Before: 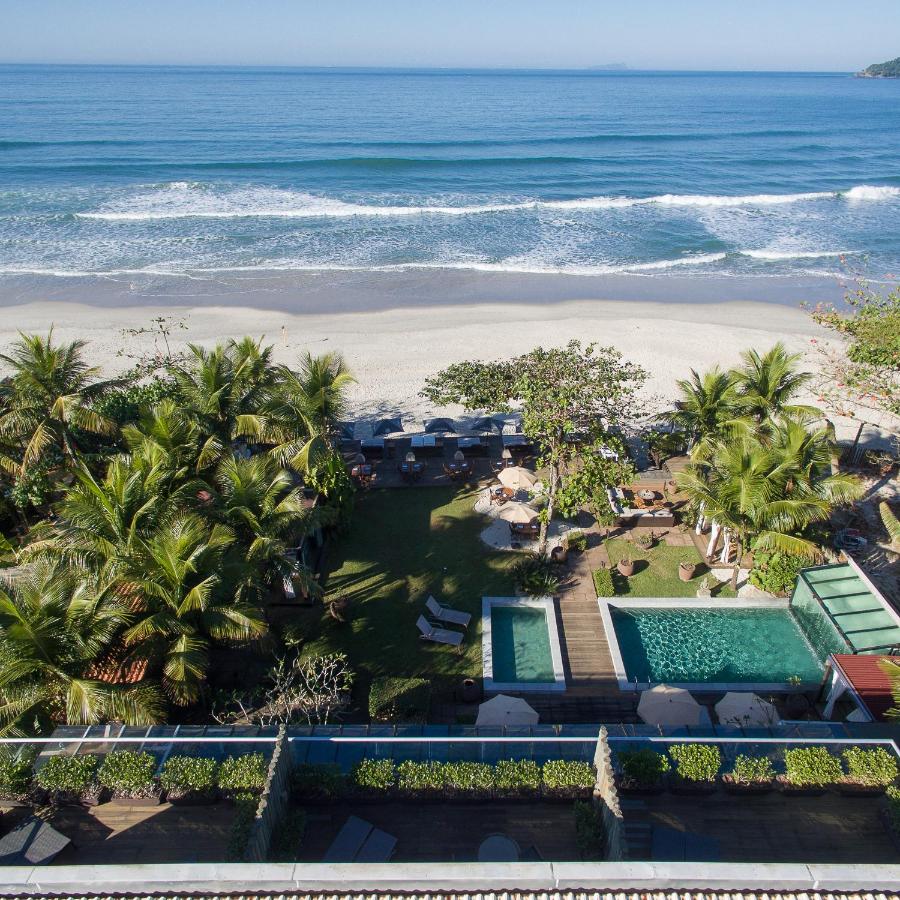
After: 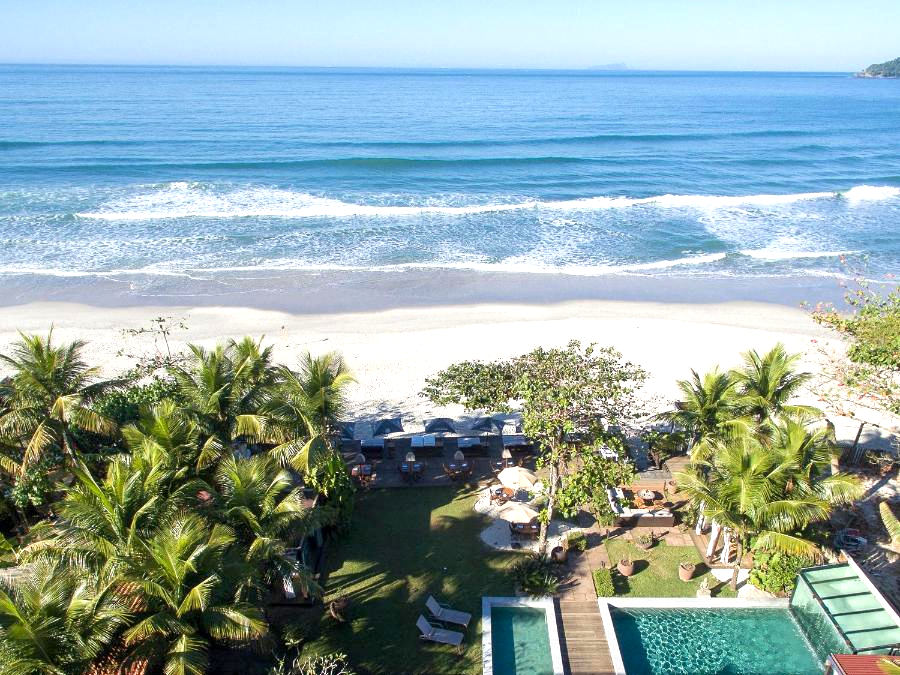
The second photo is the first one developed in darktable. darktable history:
exposure: black level correction 0.001, exposure 0.675 EV, compensate highlight preservation false
crop: bottom 24.967%
